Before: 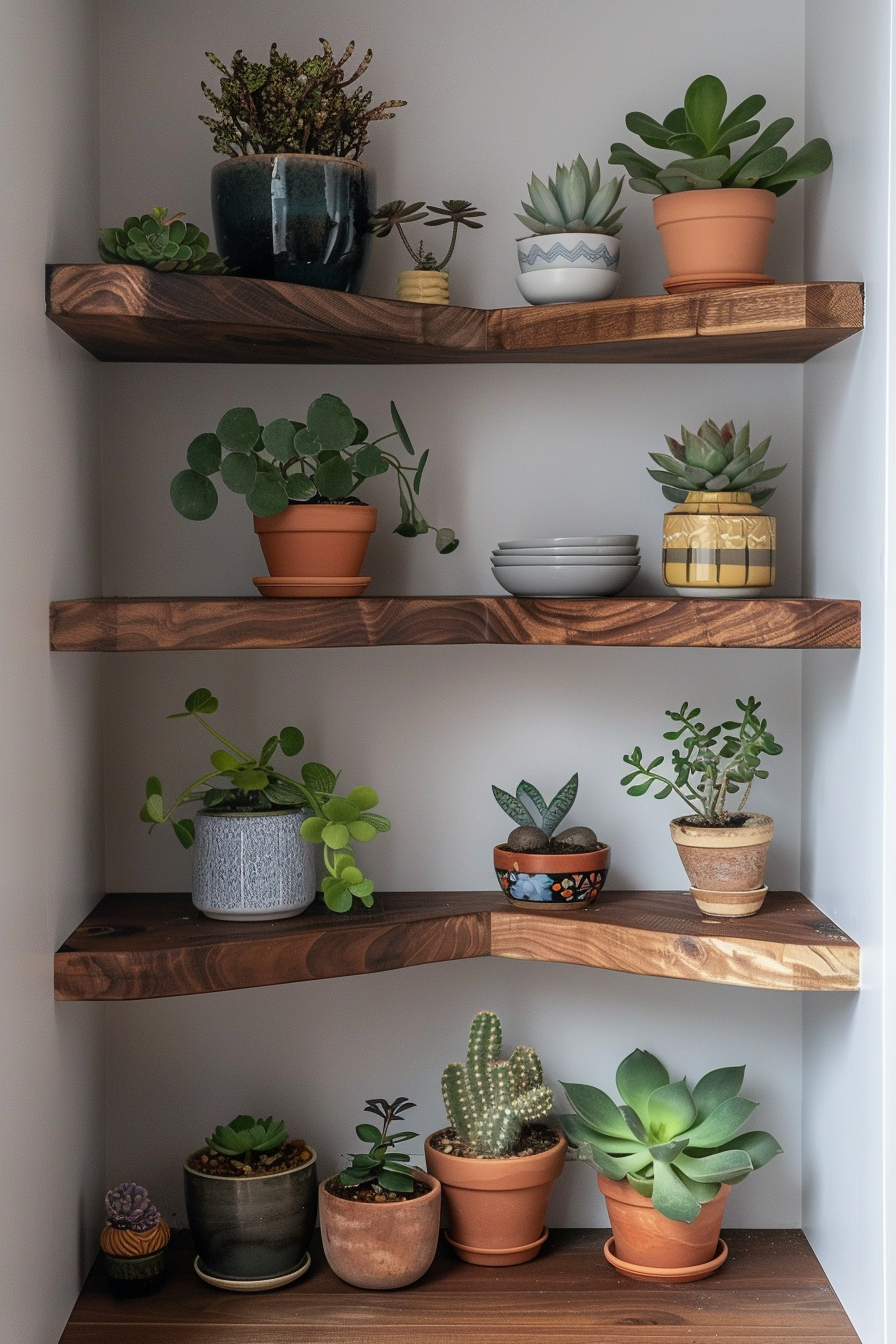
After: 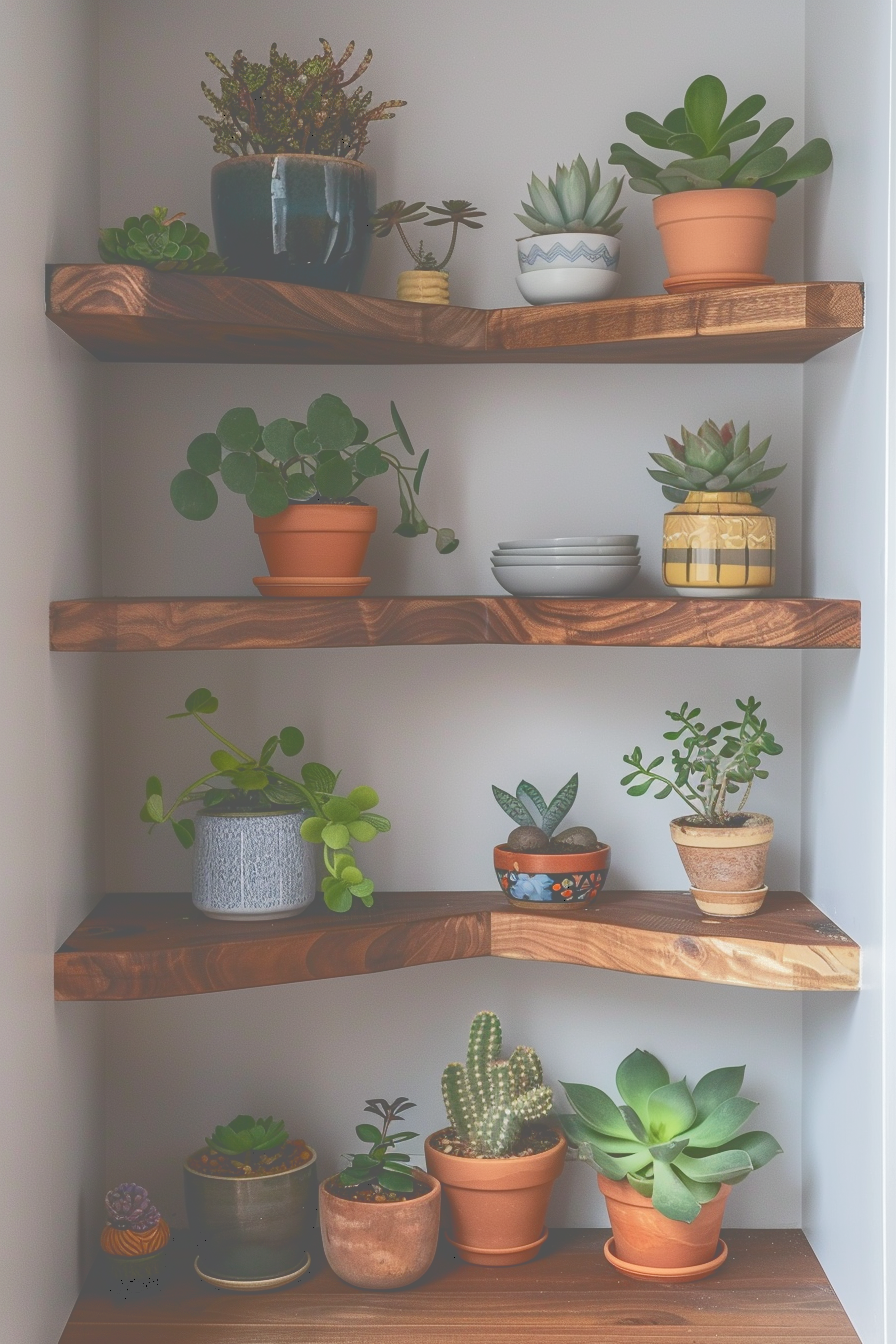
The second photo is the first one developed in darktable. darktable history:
tone curve: curves: ch0 [(0, 0) (0.003, 0.346) (0.011, 0.346) (0.025, 0.346) (0.044, 0.35) (0.069, 0.354) (0.1, 0.361) (0.136, 0.368) (0.177, 0.381) (0.224, 0.395) (0.277, 0.421) (0.335, 0.458) (0.399, 0.502) (0.468, 0.556) (0.543, 0.617) (0.623, 0.685) (0.709, 0.748) (0.801, 0.814) (0.898, 0.865) (1, 1)], color space Lab, independent channels, preserve colors none
